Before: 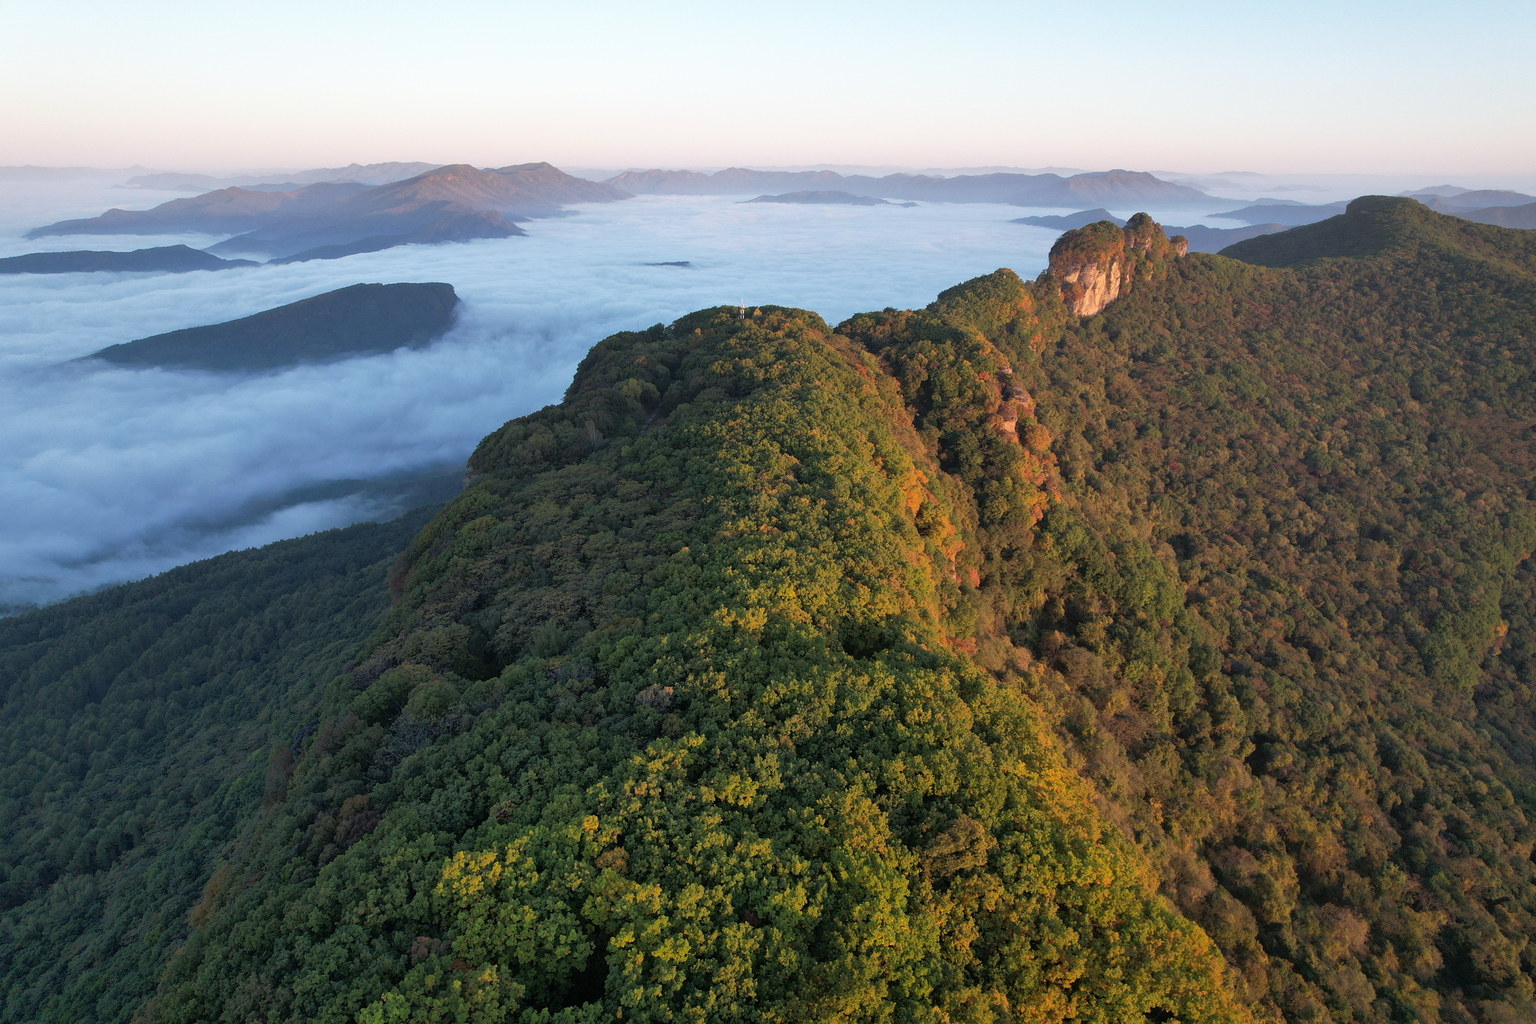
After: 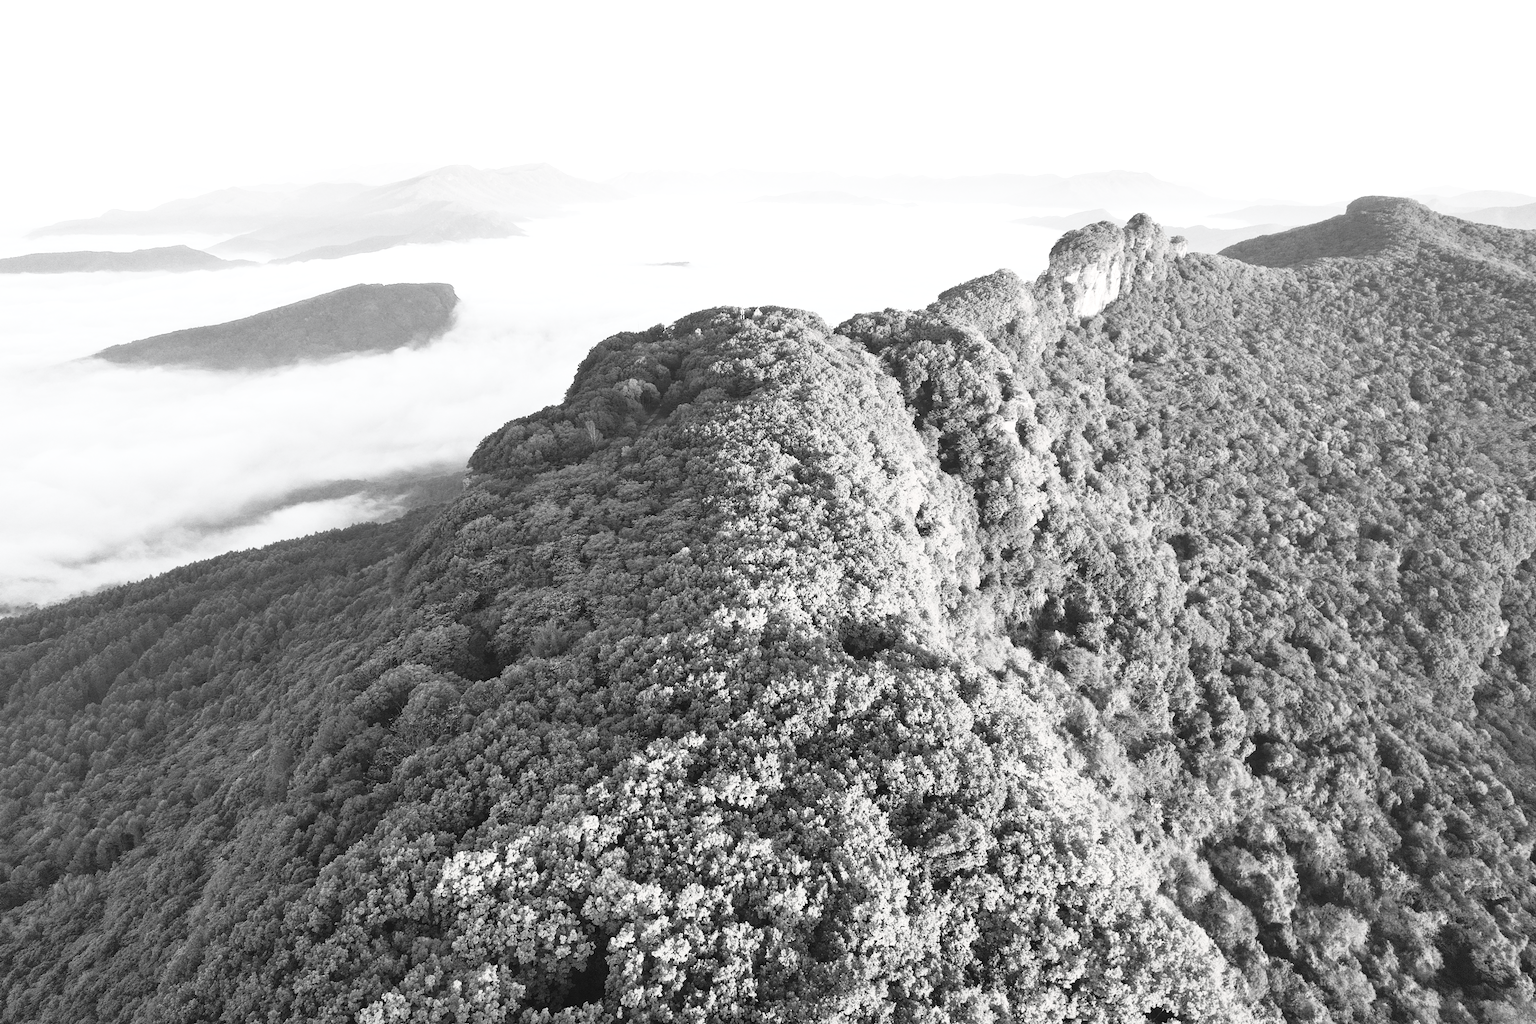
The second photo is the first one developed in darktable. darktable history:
exposure: black level correction 0, exposure 1 EV, compensate highlight preservation false
contrast brightness saturation: contrast 0.515, brightness 0.489, saturation -0.982
